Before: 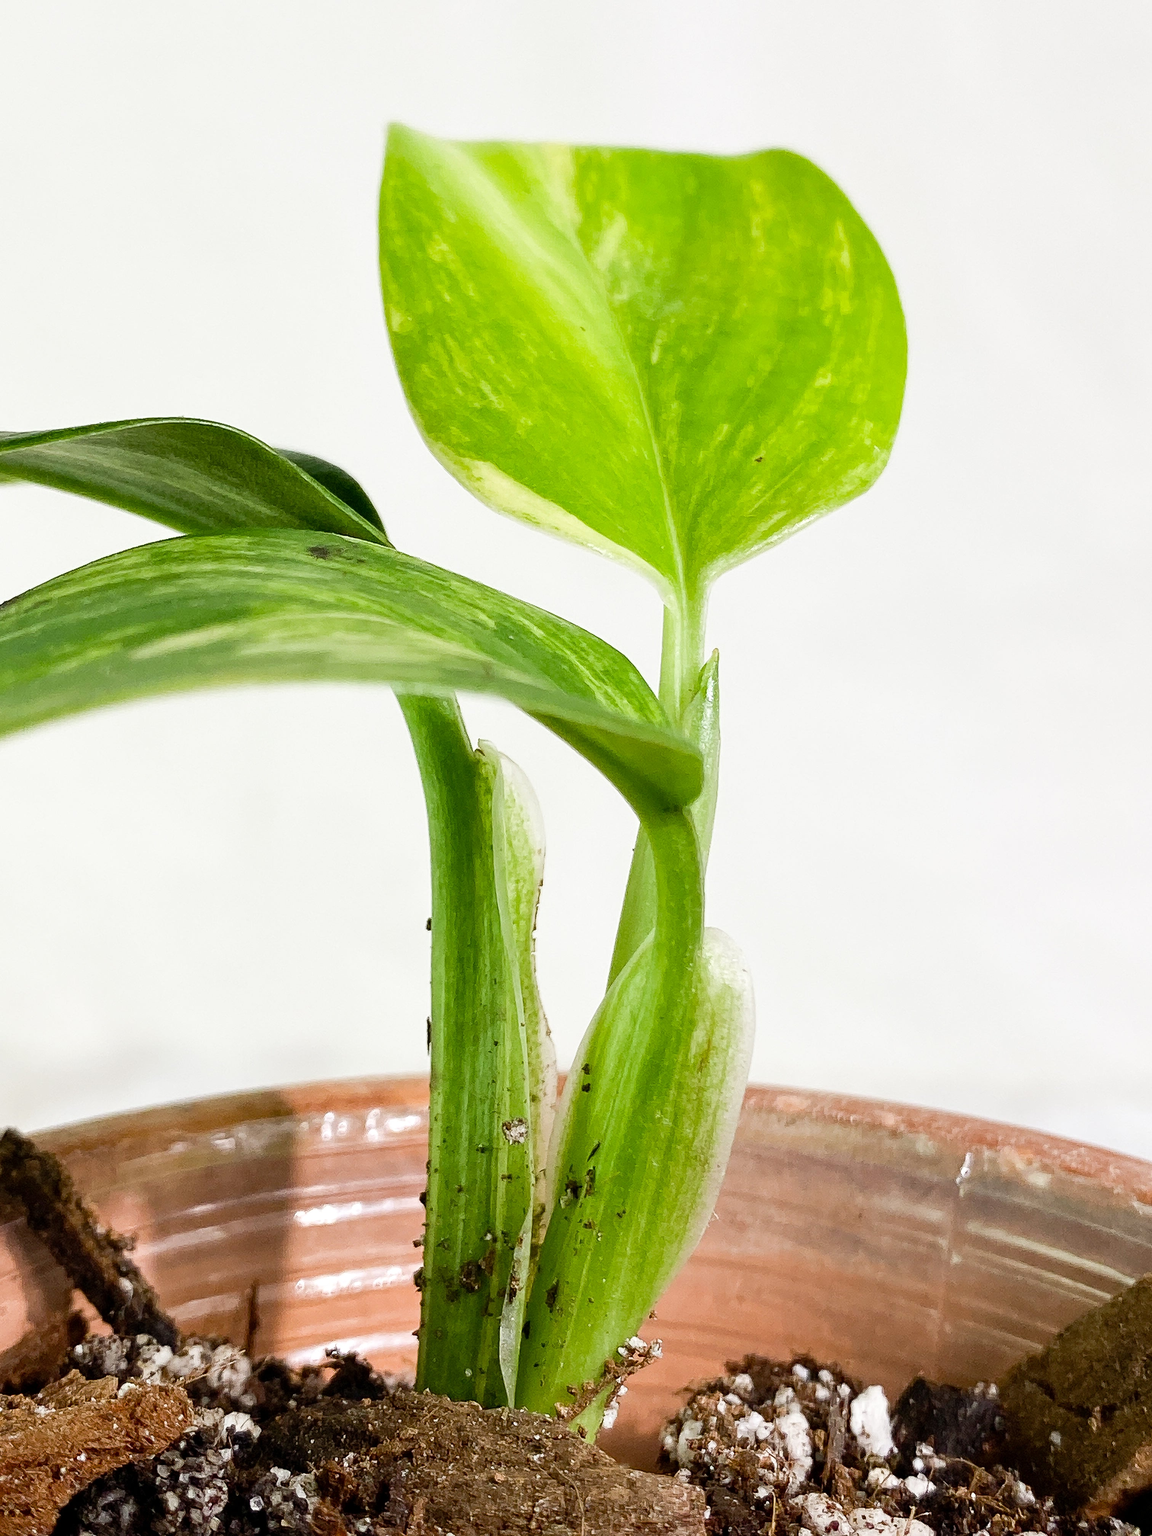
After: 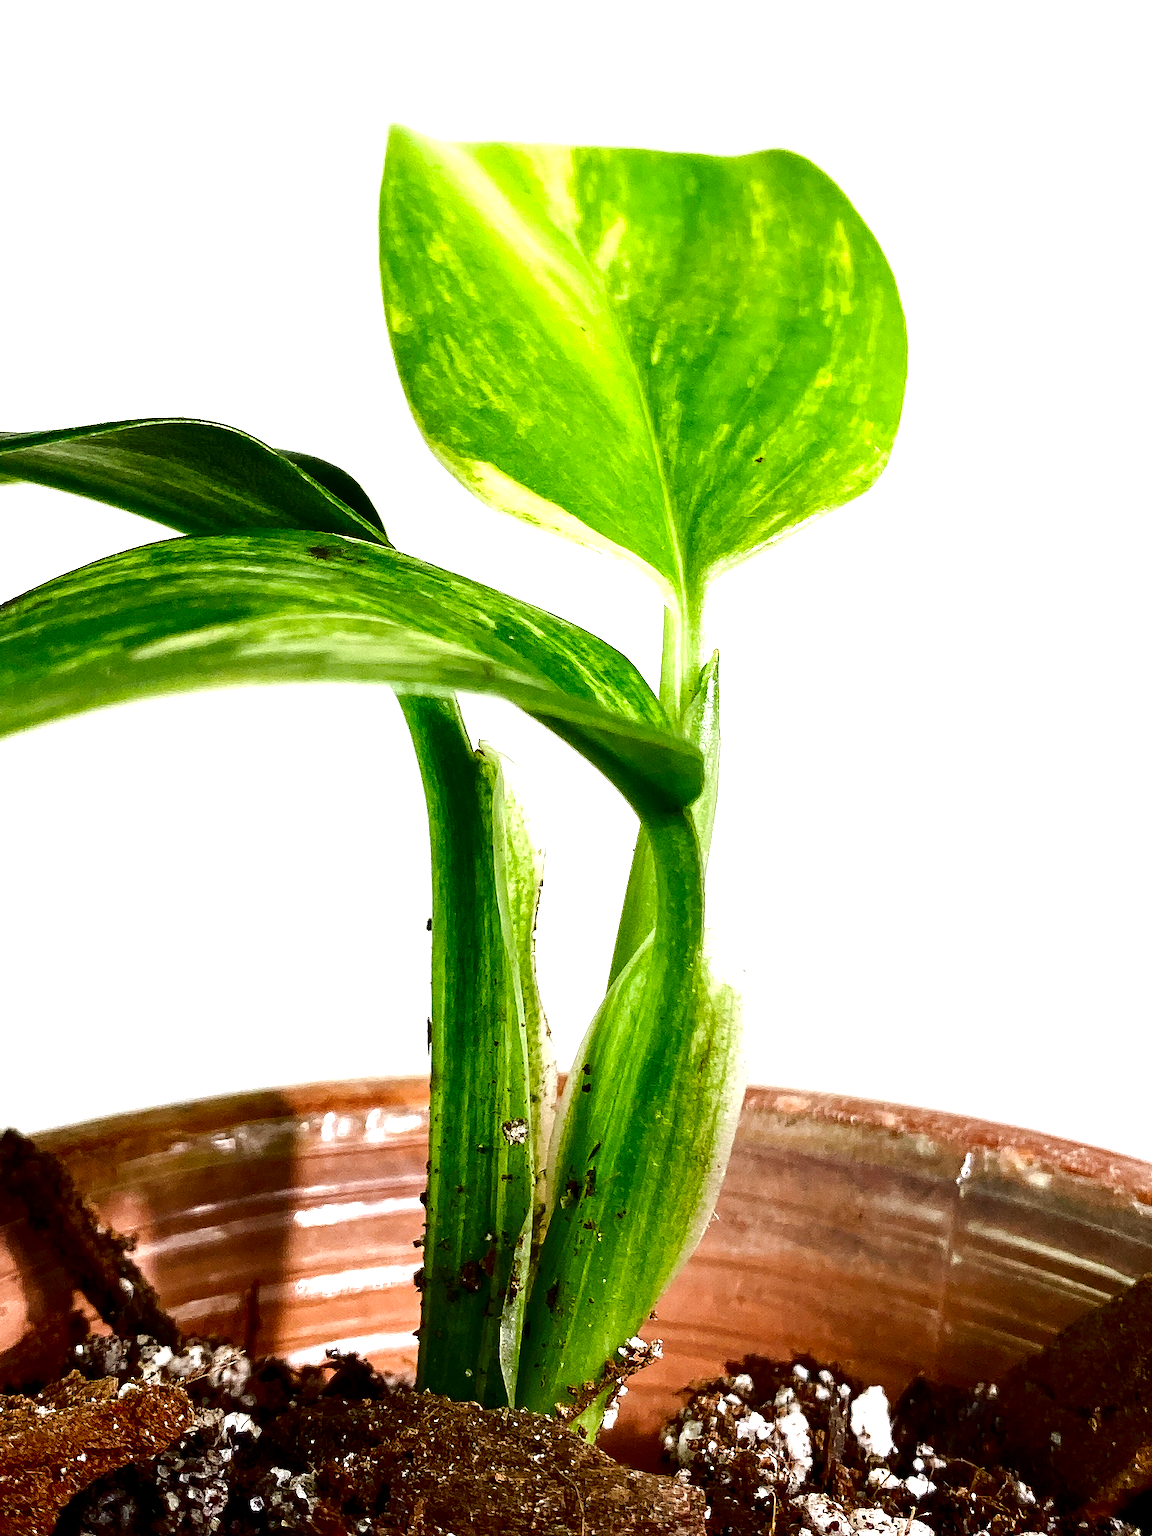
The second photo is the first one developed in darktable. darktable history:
levels: levels [0, 0.43, 0.859]
exposure: exposure 0.295 EV, compensate highlight preservation false
contrast brightness saturation: contrast 0.093, brightness -0.597, saturation 0.172
